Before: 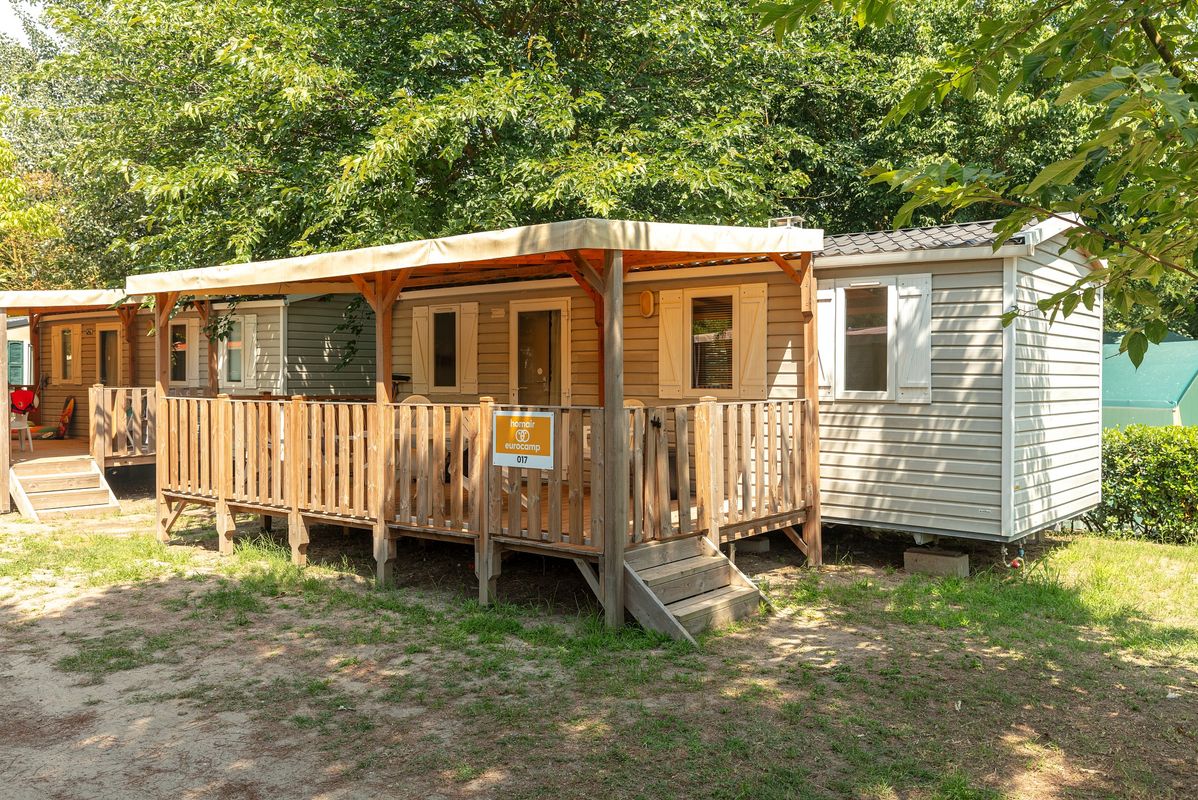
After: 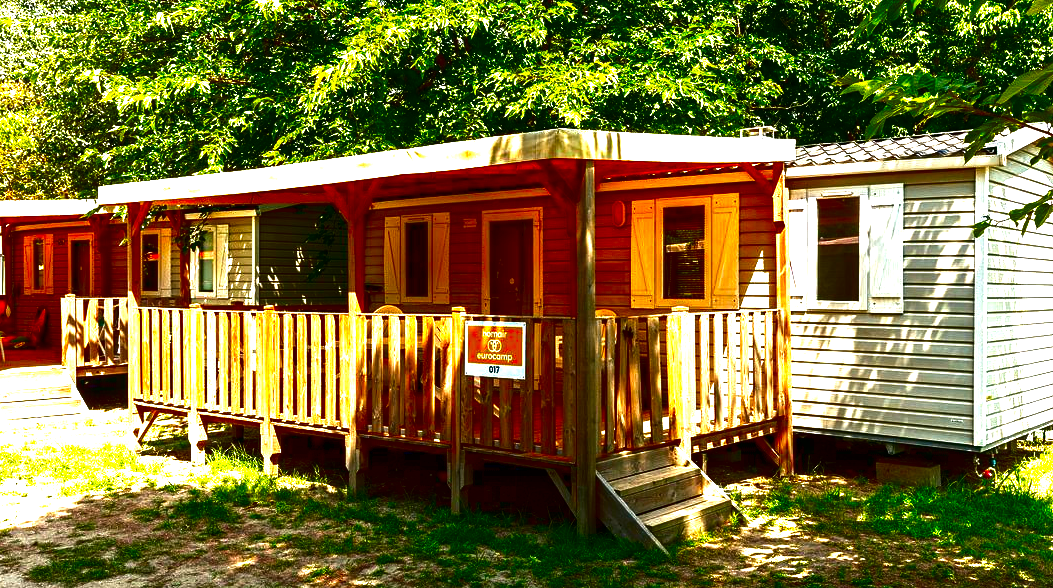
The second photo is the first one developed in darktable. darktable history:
exposure: black level correction 0.001, exposure 1.116 EV, compensate highlight preservation false
contrast brightness saturation: brightness -1, saturation 1
crop and rotate: left 2.425%, top 11.305%, right 9.6%, bottom 15.08%
